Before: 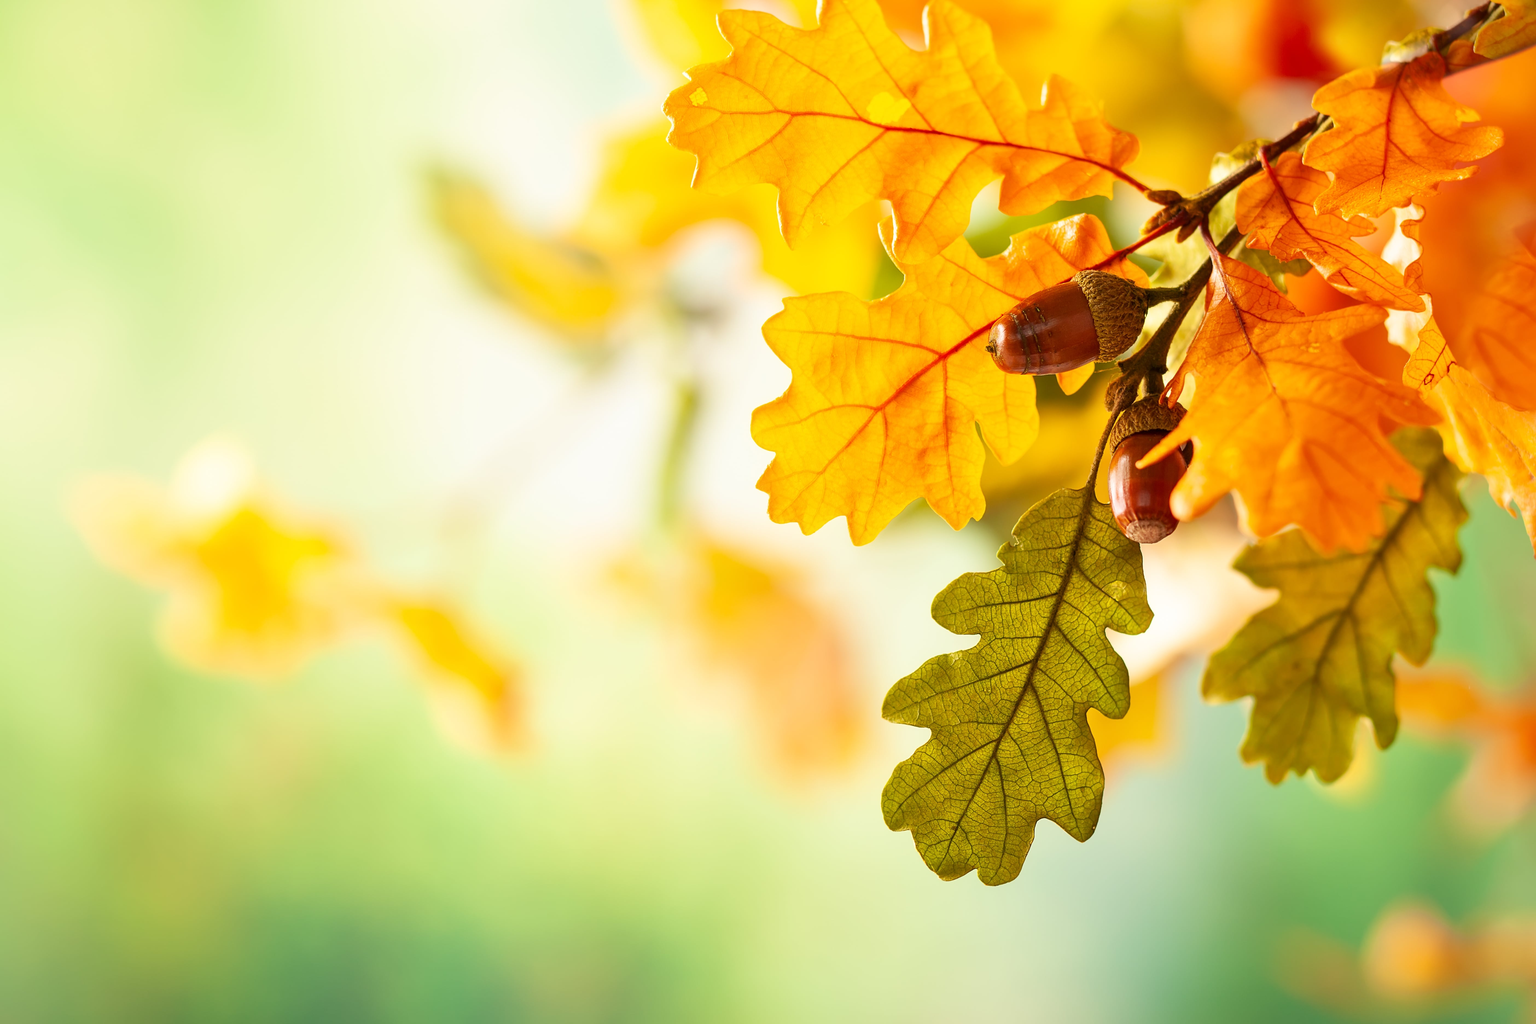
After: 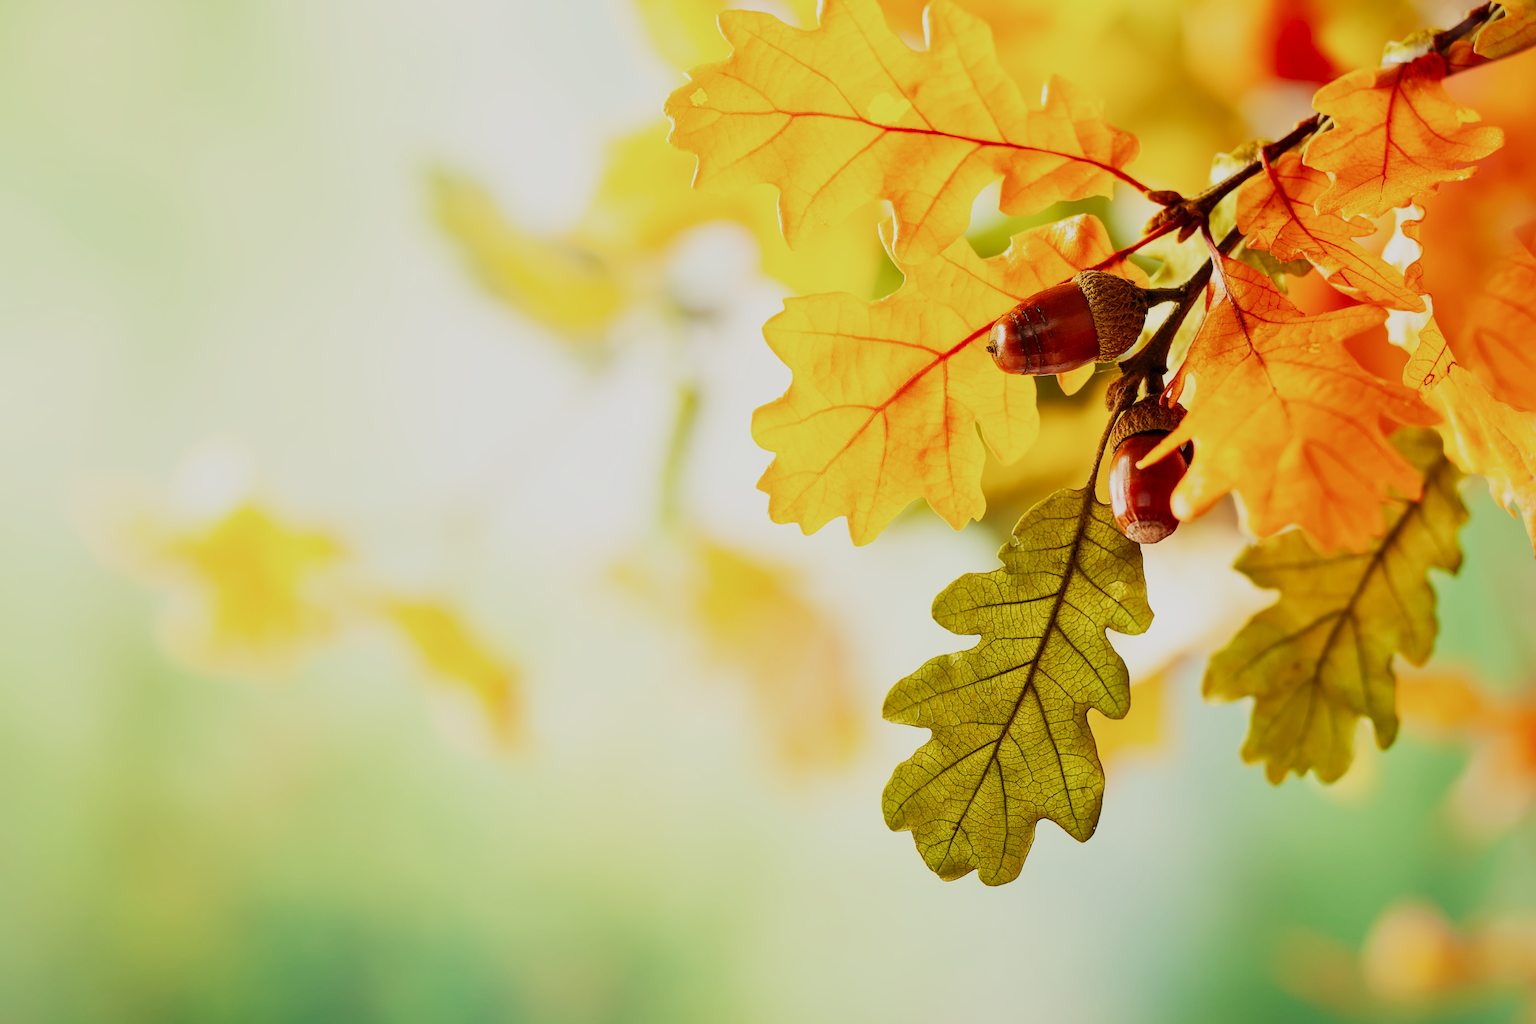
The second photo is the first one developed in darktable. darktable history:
sigmoid: skew -0.2, preserve hue 0%, red attenuation 0.1, red rotation 0.035, green attenuation 0.1, green rotation -0.017, blue attenuation 0.15, blue rotation -0.052, base primaries Rec2020
